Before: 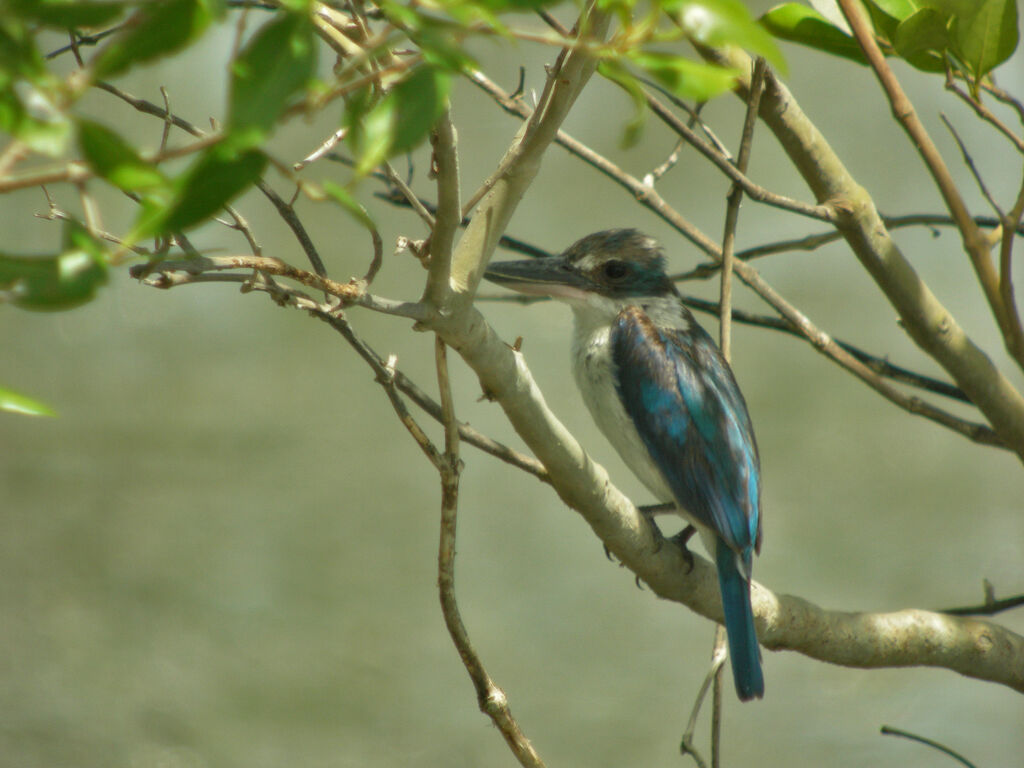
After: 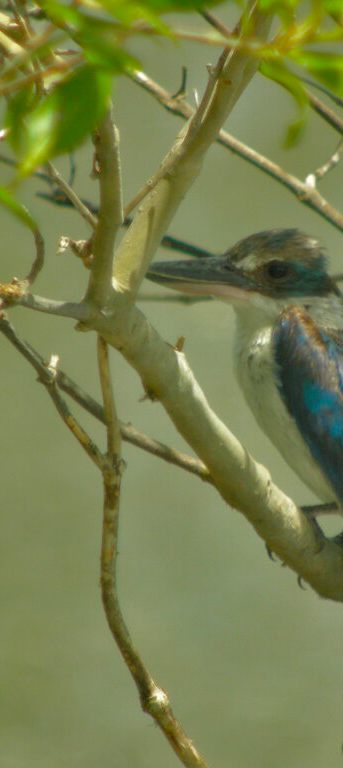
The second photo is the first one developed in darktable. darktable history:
tone equalizer: -8 EV -0.001 EV, -7 EV 0.002 EV, -6 EV -0.003 EV, -5 EV -0.013 EV, -4 EV -0.078 EV, -3 EV -0.215 EV, -2 EV -0.273 EV, -1 EV 0.11 EV, +0 EV 0.282 EV, edges refinement/feathering 500, mask exposure compensation -1.57 EV, preserve details no
crop: left 33.076%, right 33.424%
exposure: exposure 0.123 EV, compensate highlight preservation false
color balance rgb: perceptual saturation grading › global saturation 25.291%, contrast -9.775%
